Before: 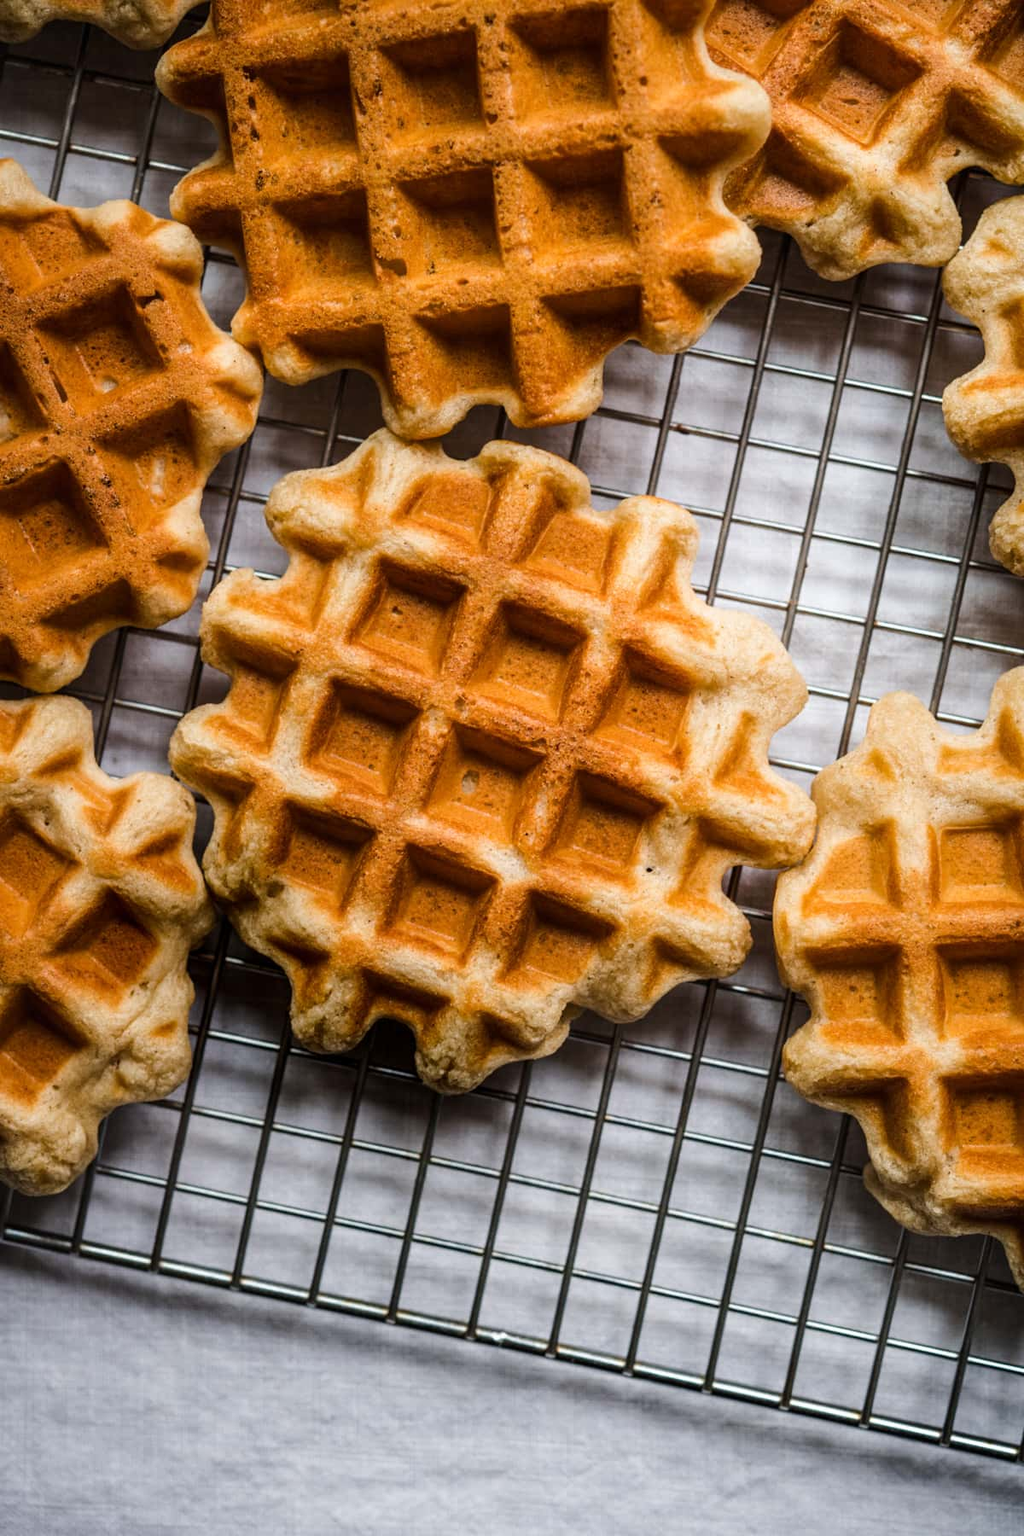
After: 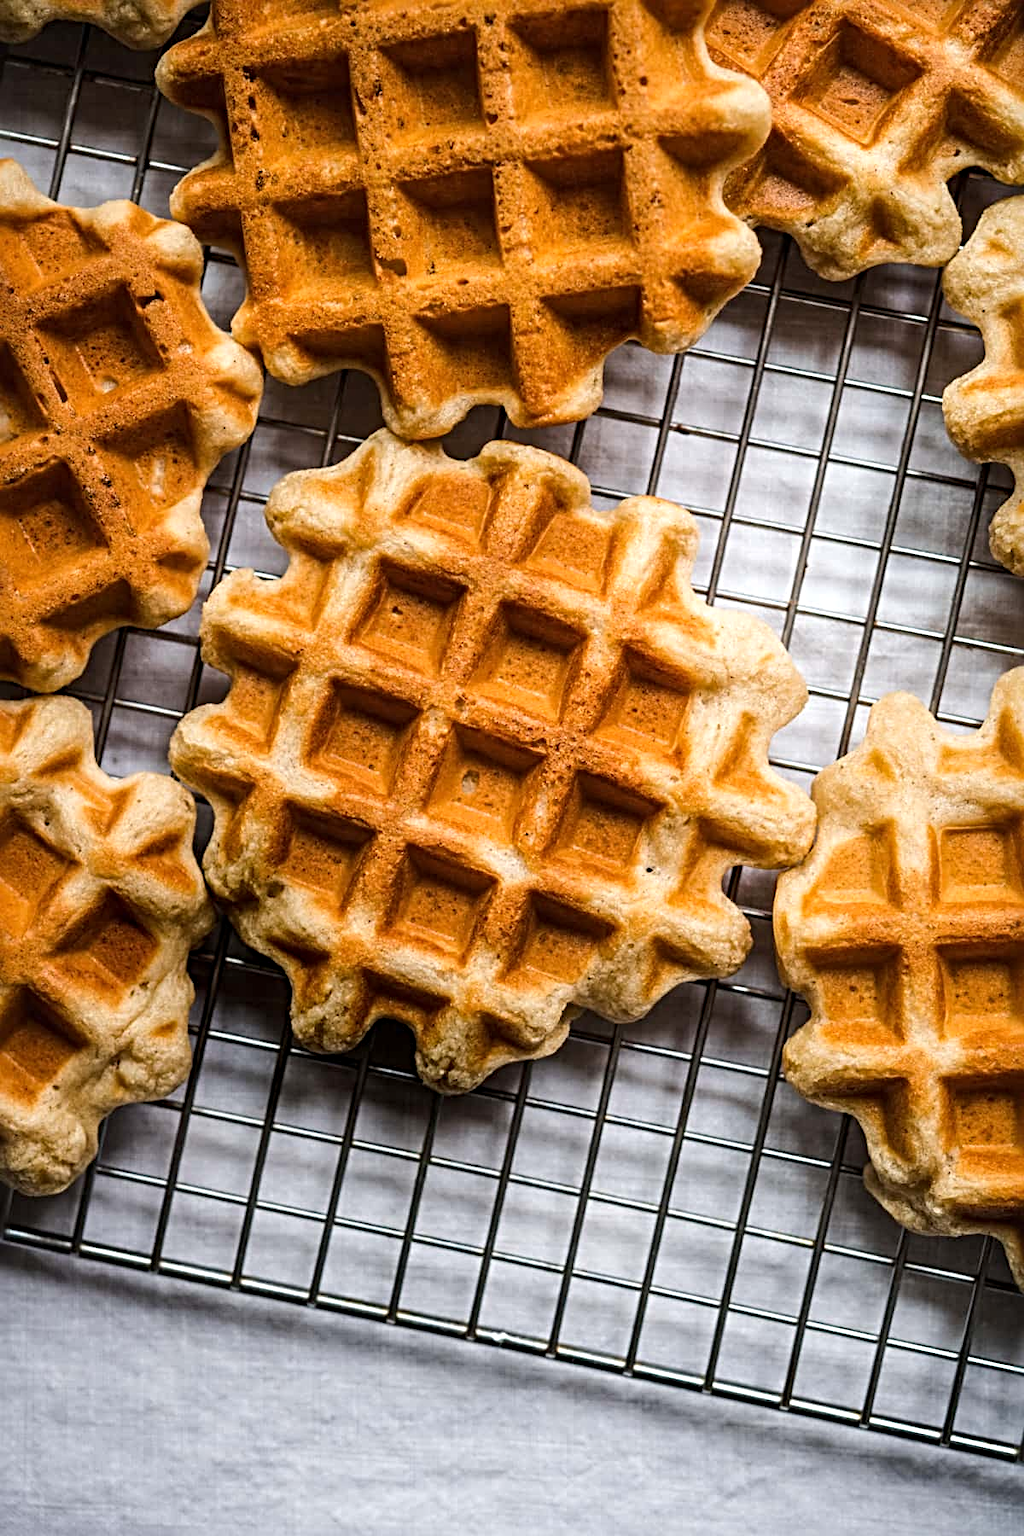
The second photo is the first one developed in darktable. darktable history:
exposure: exposure 0.2 EV, compensate highlight preservation false
sharpen: radius 4.868
